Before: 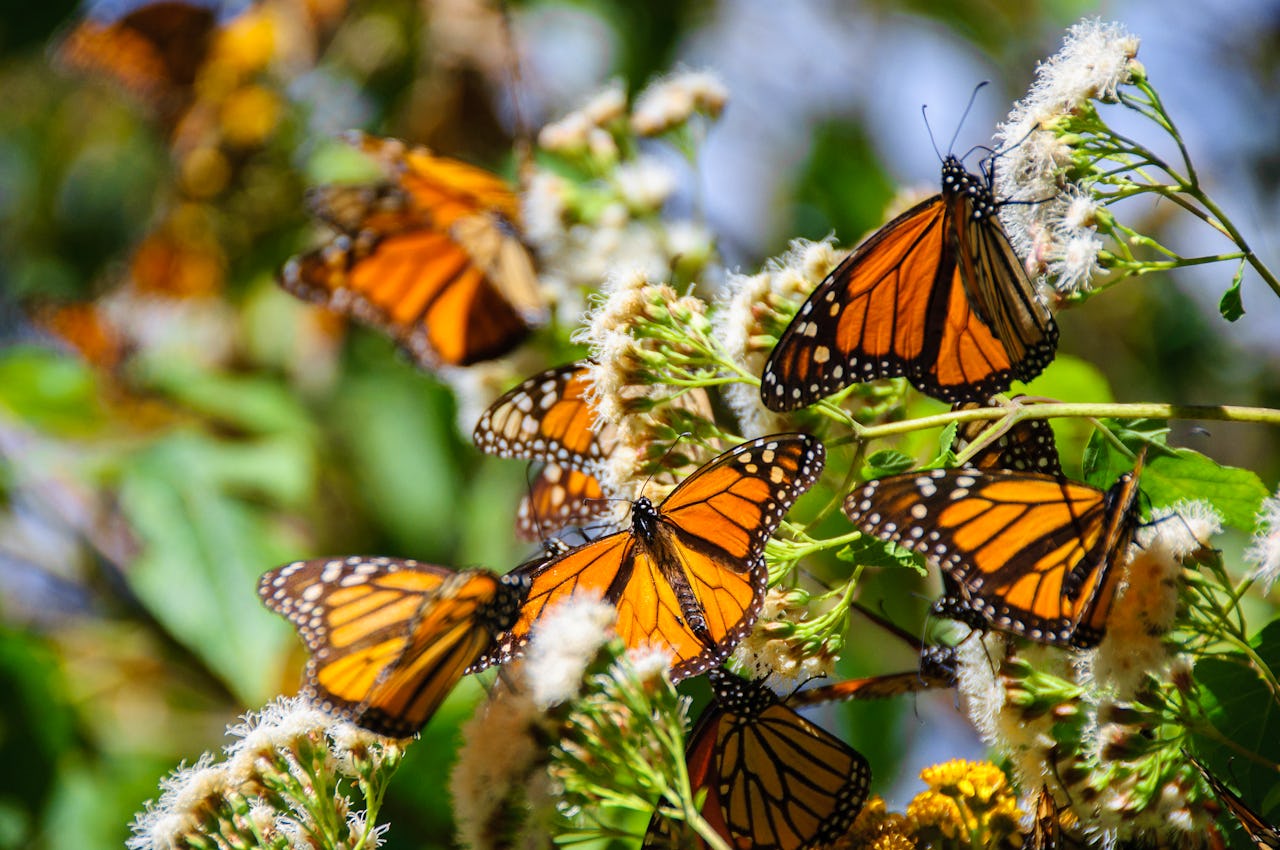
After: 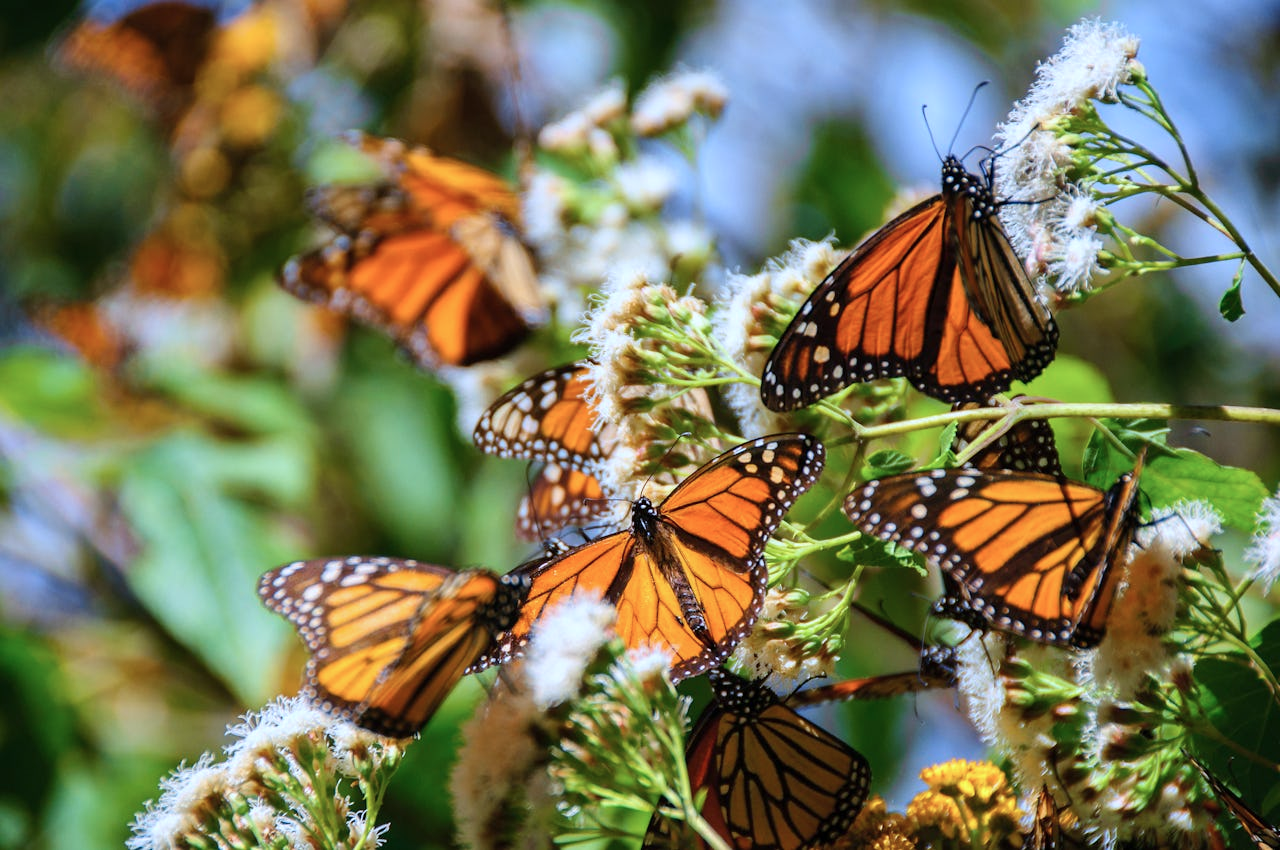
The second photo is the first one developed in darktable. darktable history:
color correction: highlights a* -1.86, highlights b* -18.61
